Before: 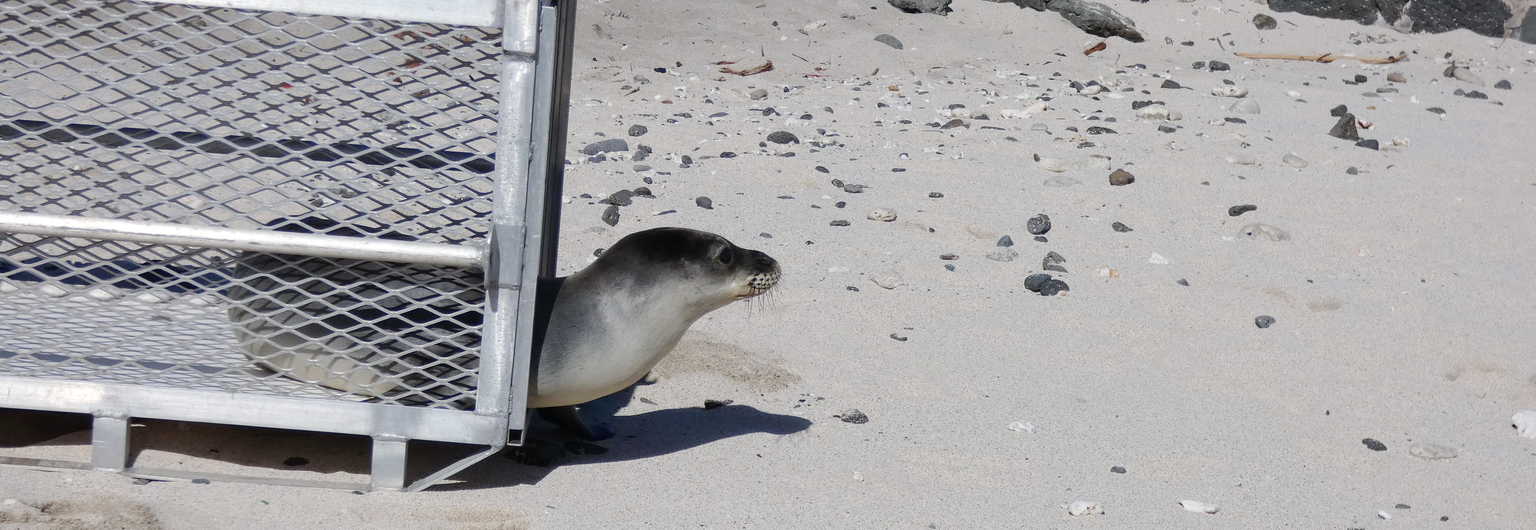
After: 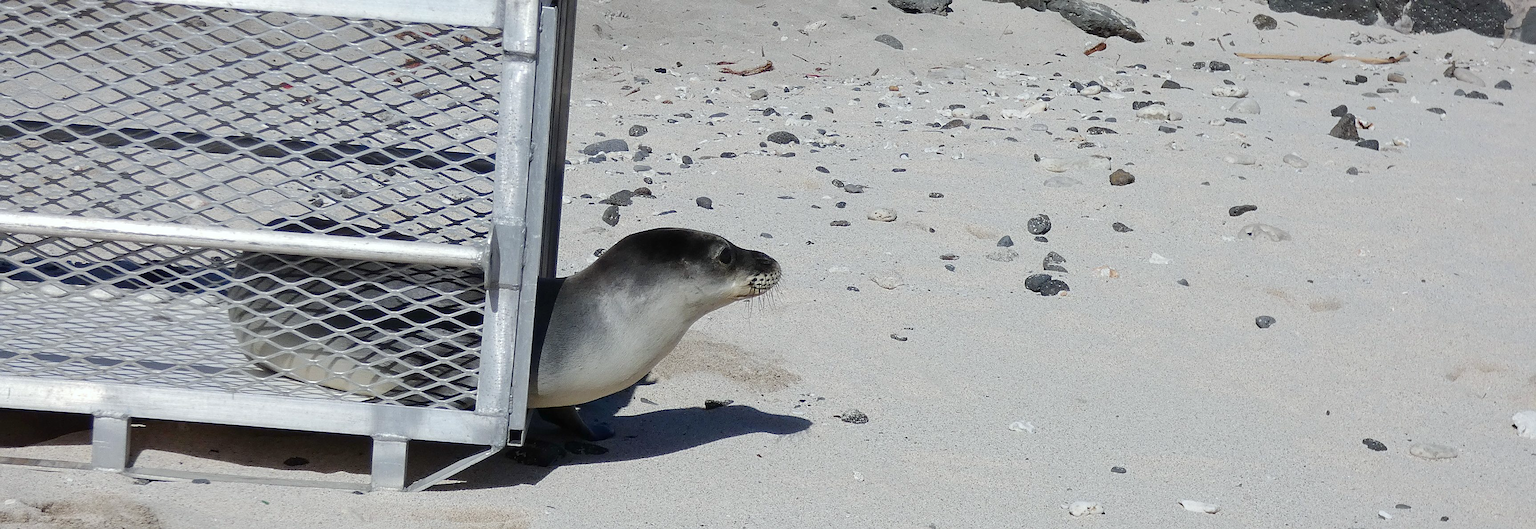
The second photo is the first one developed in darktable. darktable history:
sharpen: on, module defaults
white balance: red 0.978, blue 0.999
